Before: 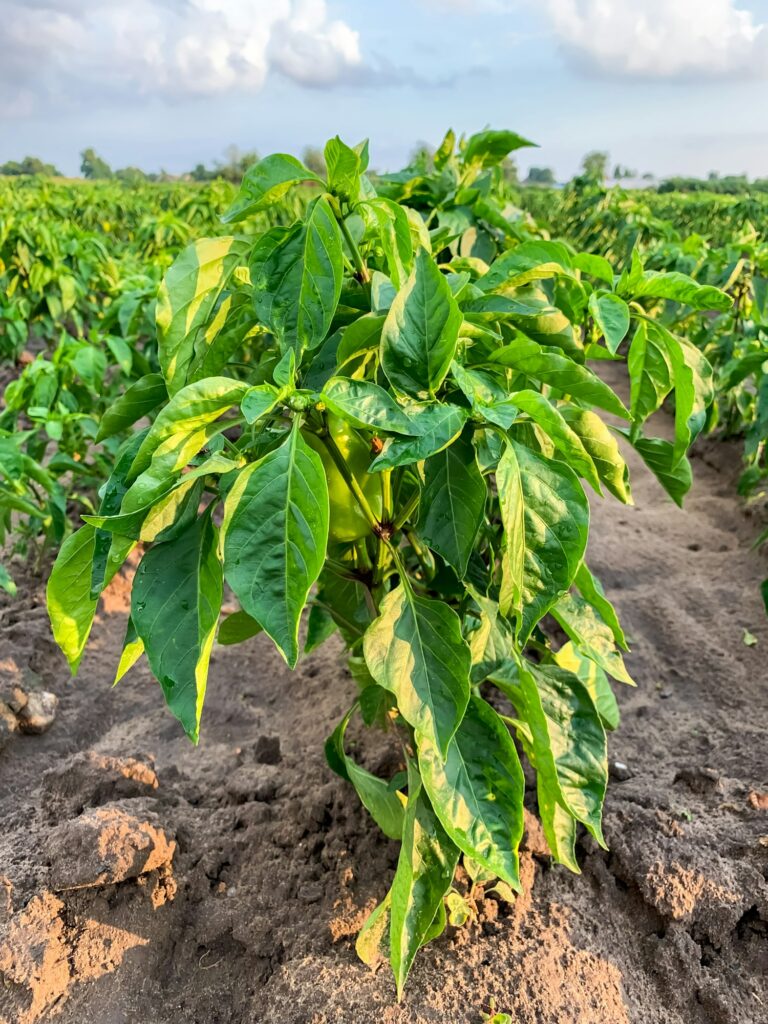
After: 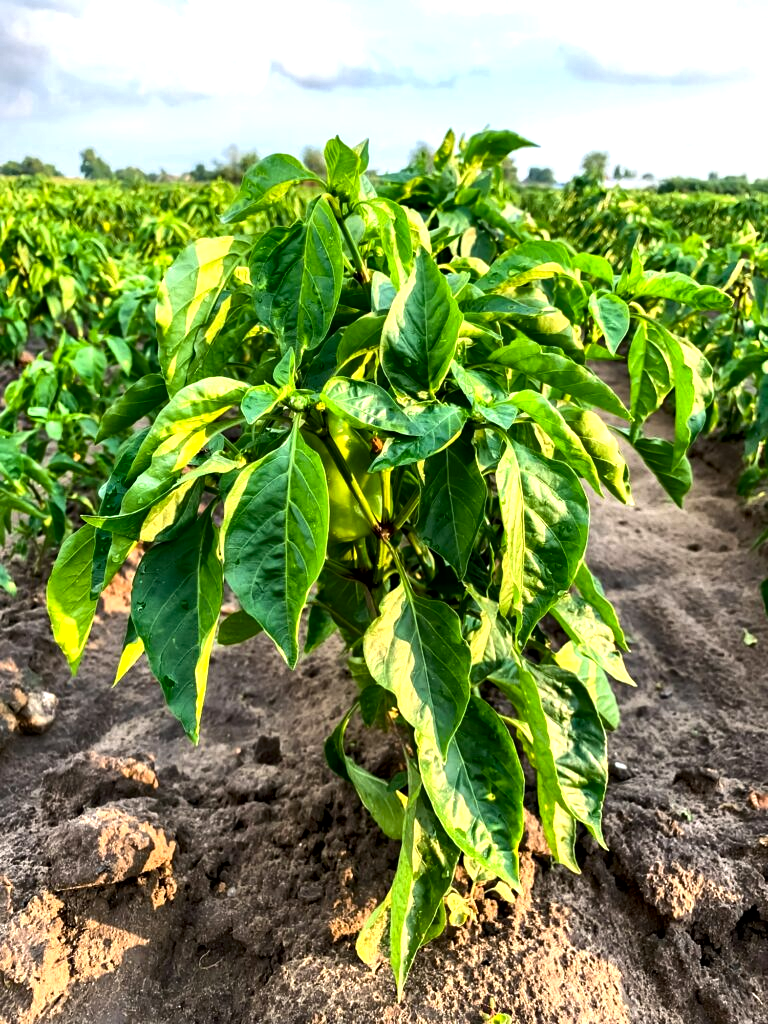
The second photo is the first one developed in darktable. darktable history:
local contrast: mode bilateral grid, contrast 21, coarseness 51, detail 139%, midtone range 0.2
color balance rgb: perceptual saturation grading › global saturation 0.179%, perceptual saturation grading › highlights -15.313%, perceptual saturation grading › shadows 24.685%, perceptual brilliance grading › highlights 14.519%, perceptual brilliance grading › mid-tones -4.829%, perceptual brilliance grading › shadows -27.209%, global vibrance 30.338%, contrast 9.533%
